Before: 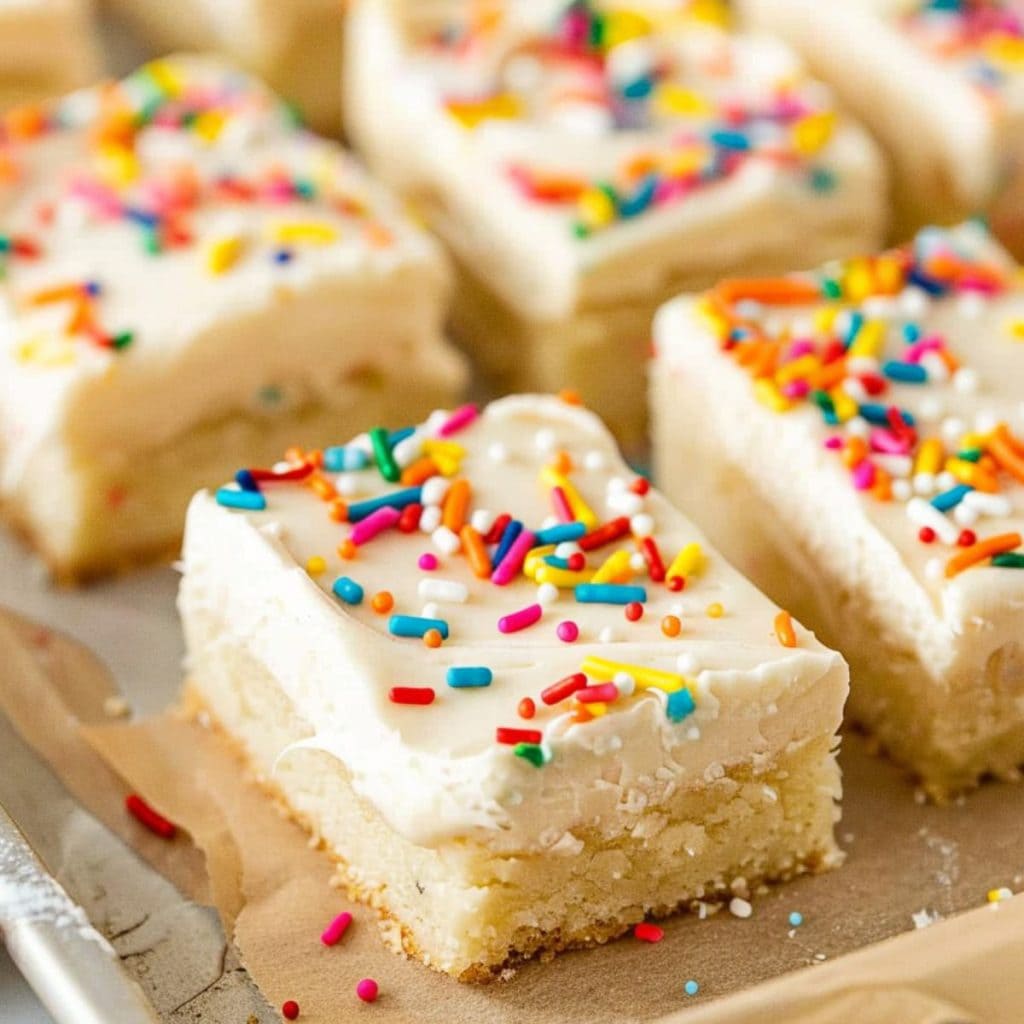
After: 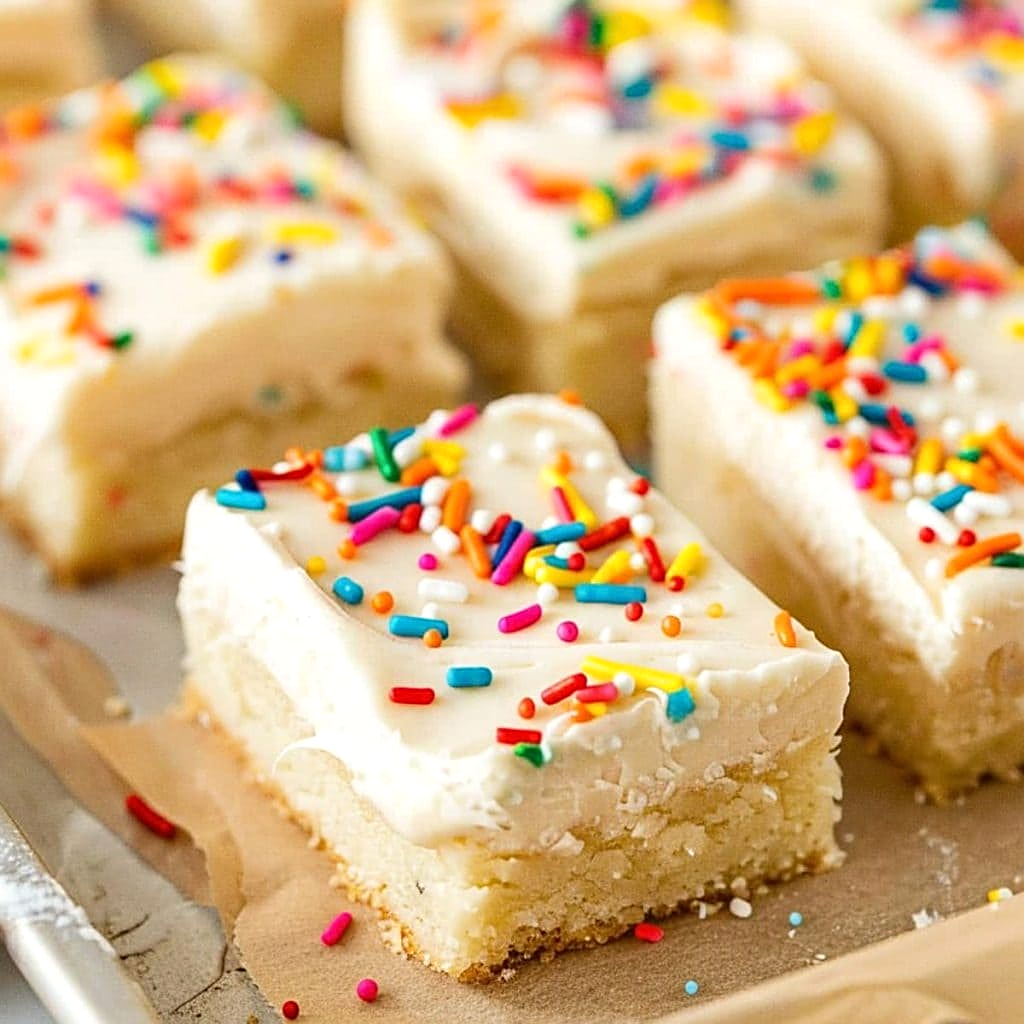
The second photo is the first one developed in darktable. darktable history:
exposure: exposure 0.083 EV, compensate highlight preservation false
sharpen: amount 0.564
